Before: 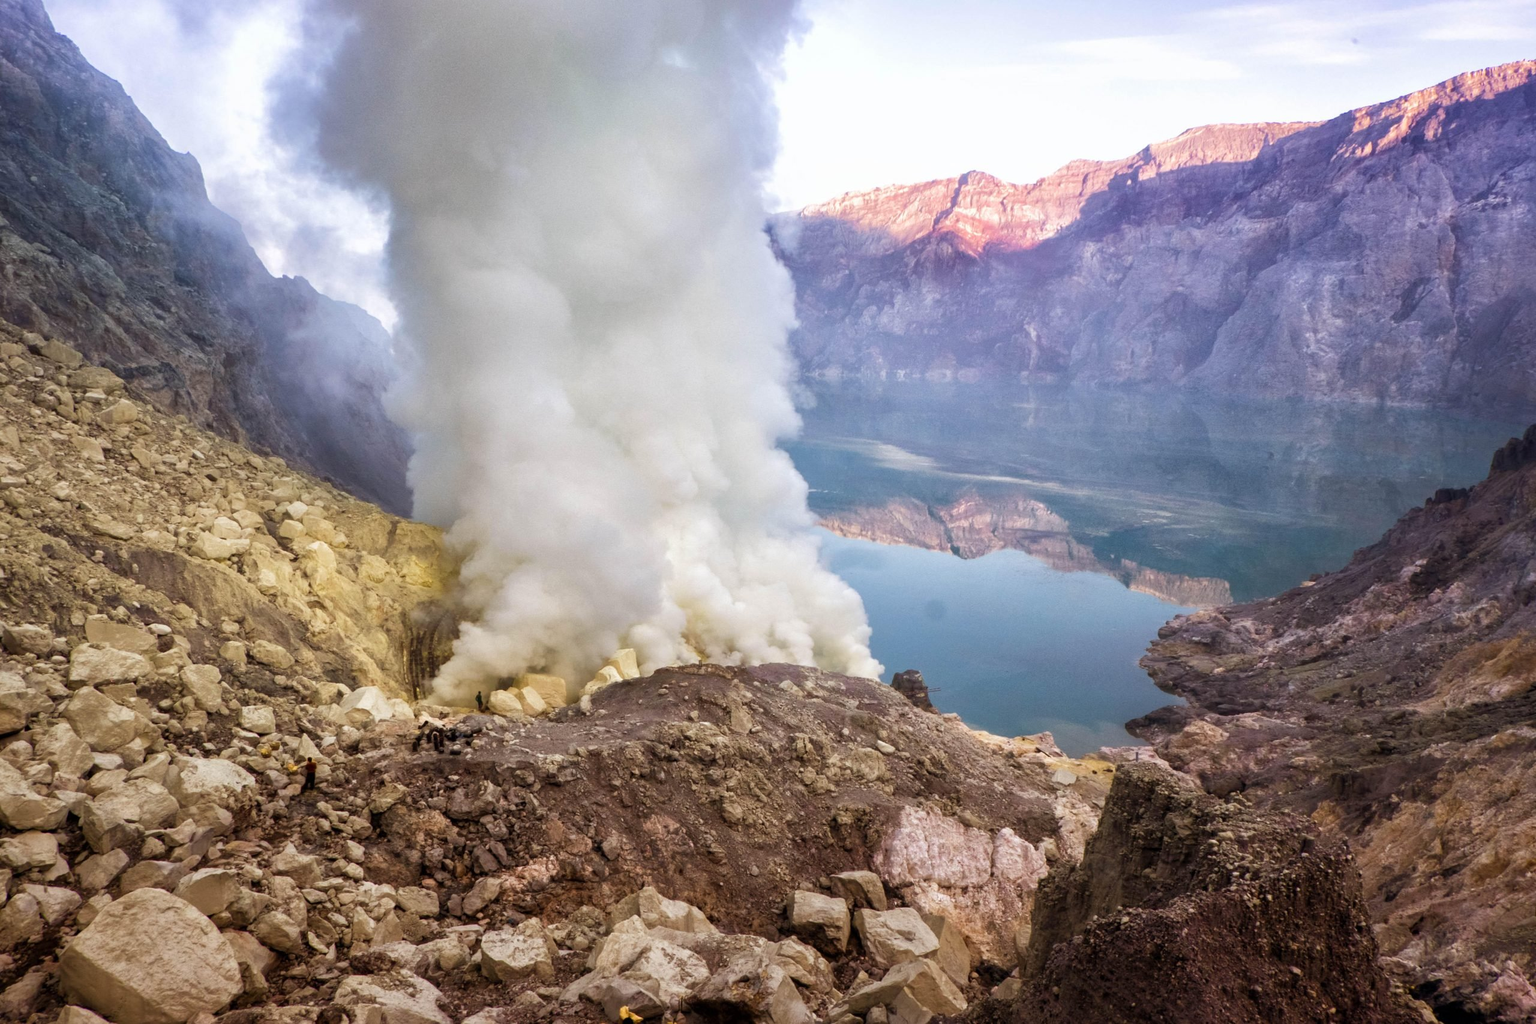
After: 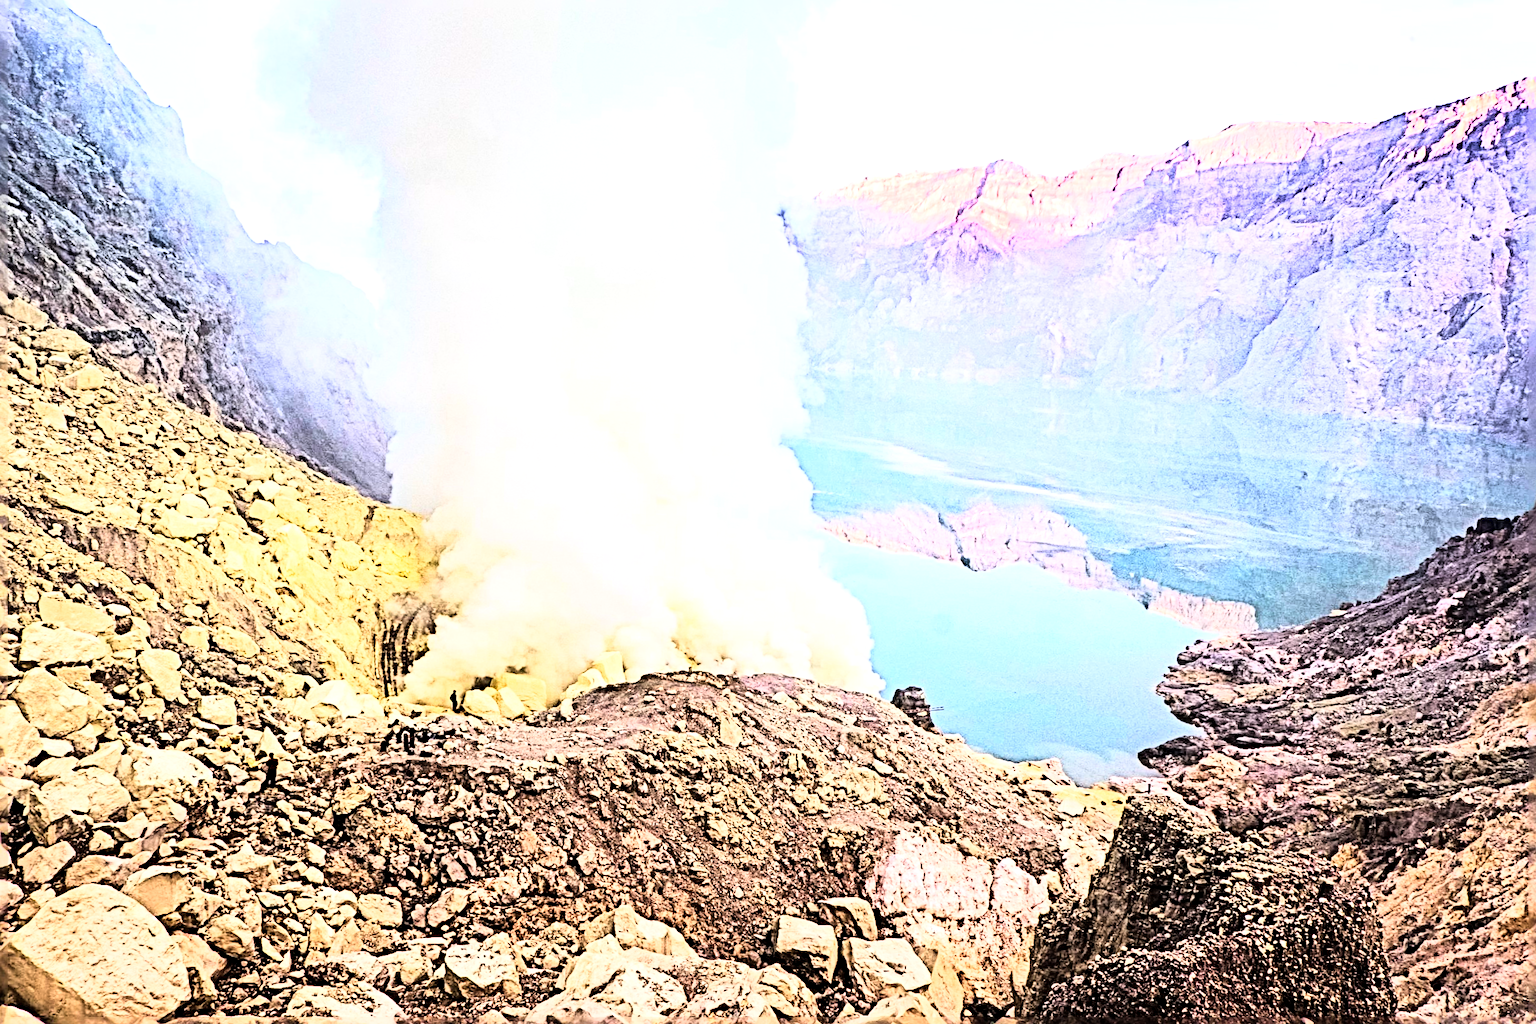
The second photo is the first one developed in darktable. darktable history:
rgb curve: curves: ch0 [(0, 0) (0.21, 0.15) (0.24, 0.21) (0.5, 0.75) (0.75, 0.96) (0.89, 0.99) (1, 1)]; ch1 [(0, 0.02) (0.21, 0.13) (0.25, 0.2) (0.5, 0.67) (0.75, 0.9) (0.89, 0.97) (1, 1)]; ch2 [(0, 0.02) (0.21, 0.13) (0.25, 0.2) (0.5, 0.67) (0.75, 0.9) (0.89, 0.97) (1, 1)], compensate middle gray true
crop and rotate: angle -2.38°
exposure: exposure 1 EV, compensate highlight preservation false
sharpen: radius 6.3, amount 1.8, threshold 0
